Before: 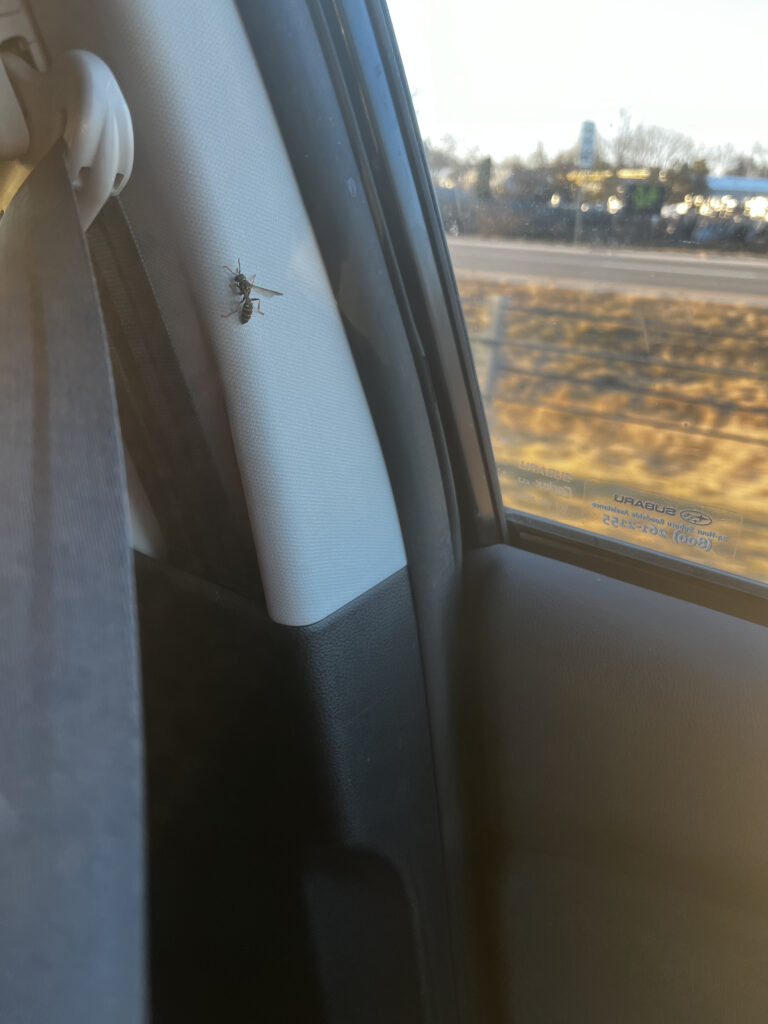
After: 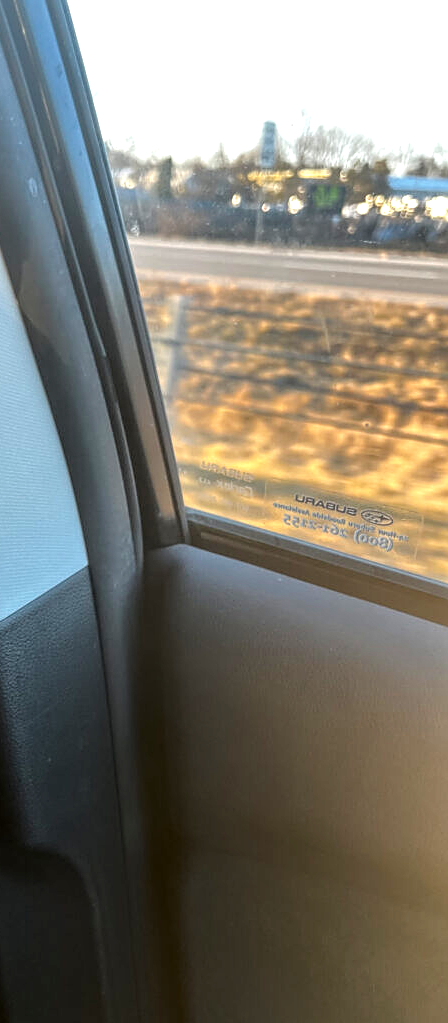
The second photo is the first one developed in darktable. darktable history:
crop: left 41.604%
local contrast: detail 142%
tone equalizer: -8 EV 0.02 EV, -7 EV -0.005 EV, -6 EV 0.027 EV, -5 EV 0.032 EV, -4 EV 0.256 EV, -3 EV 0.614 EV, -2 EV 0.563 EV, -1 EV 0.197 EV, +0 EV 0.043 EV
levels: levels [0, 0.476, 0.951]
sharpen: on, module defaults
